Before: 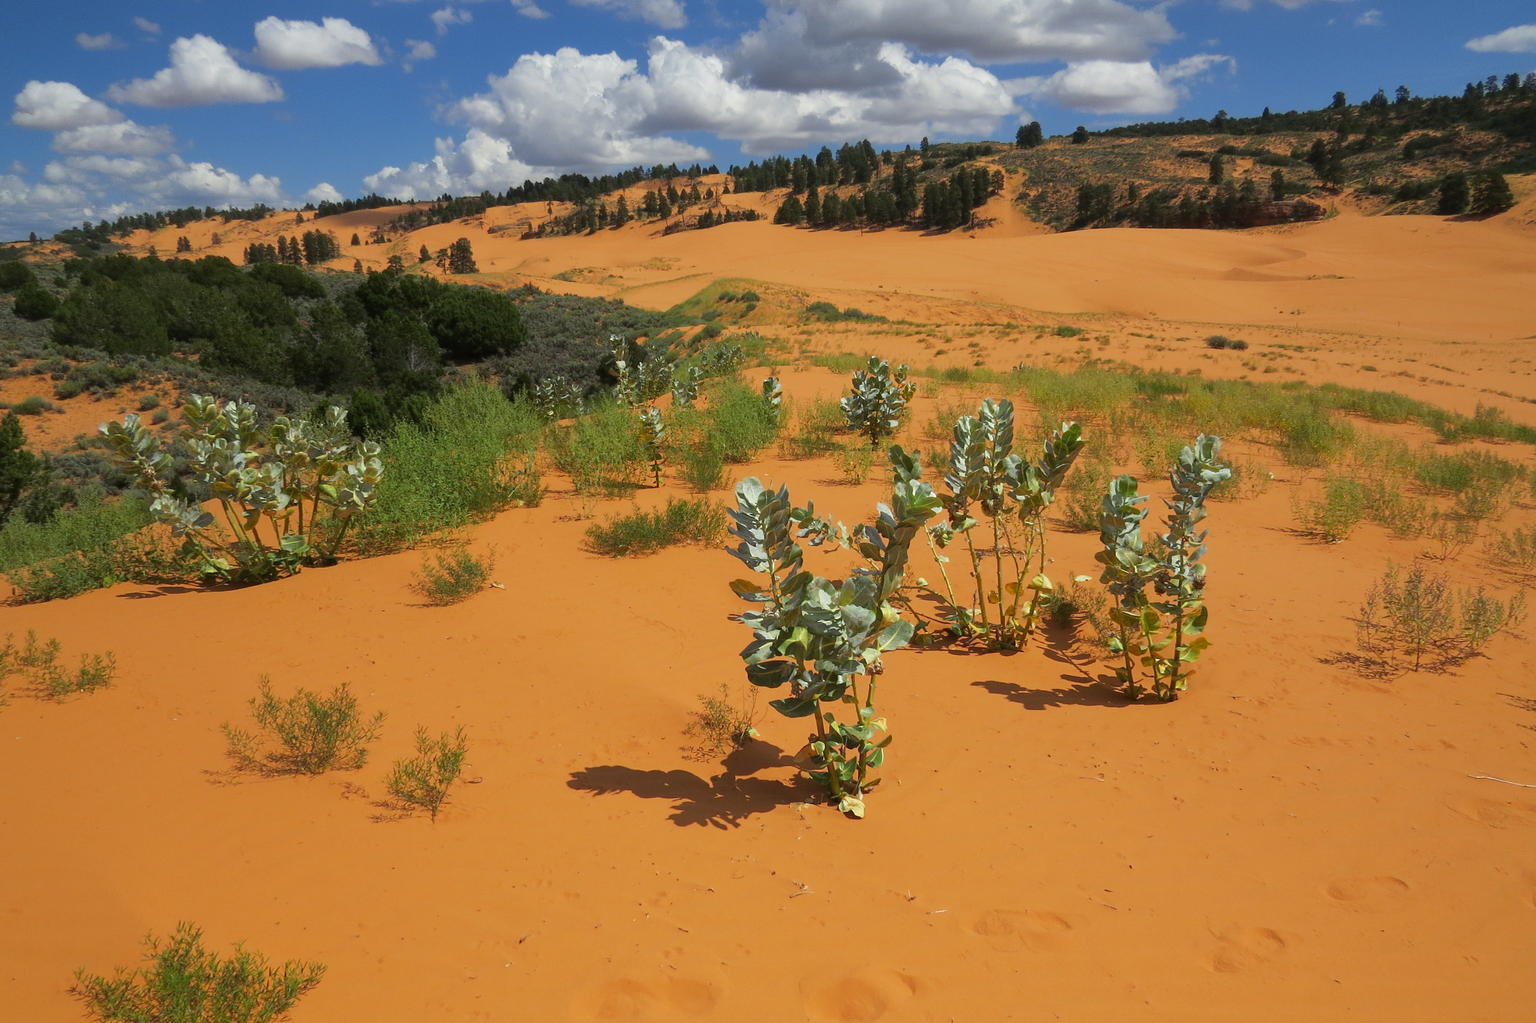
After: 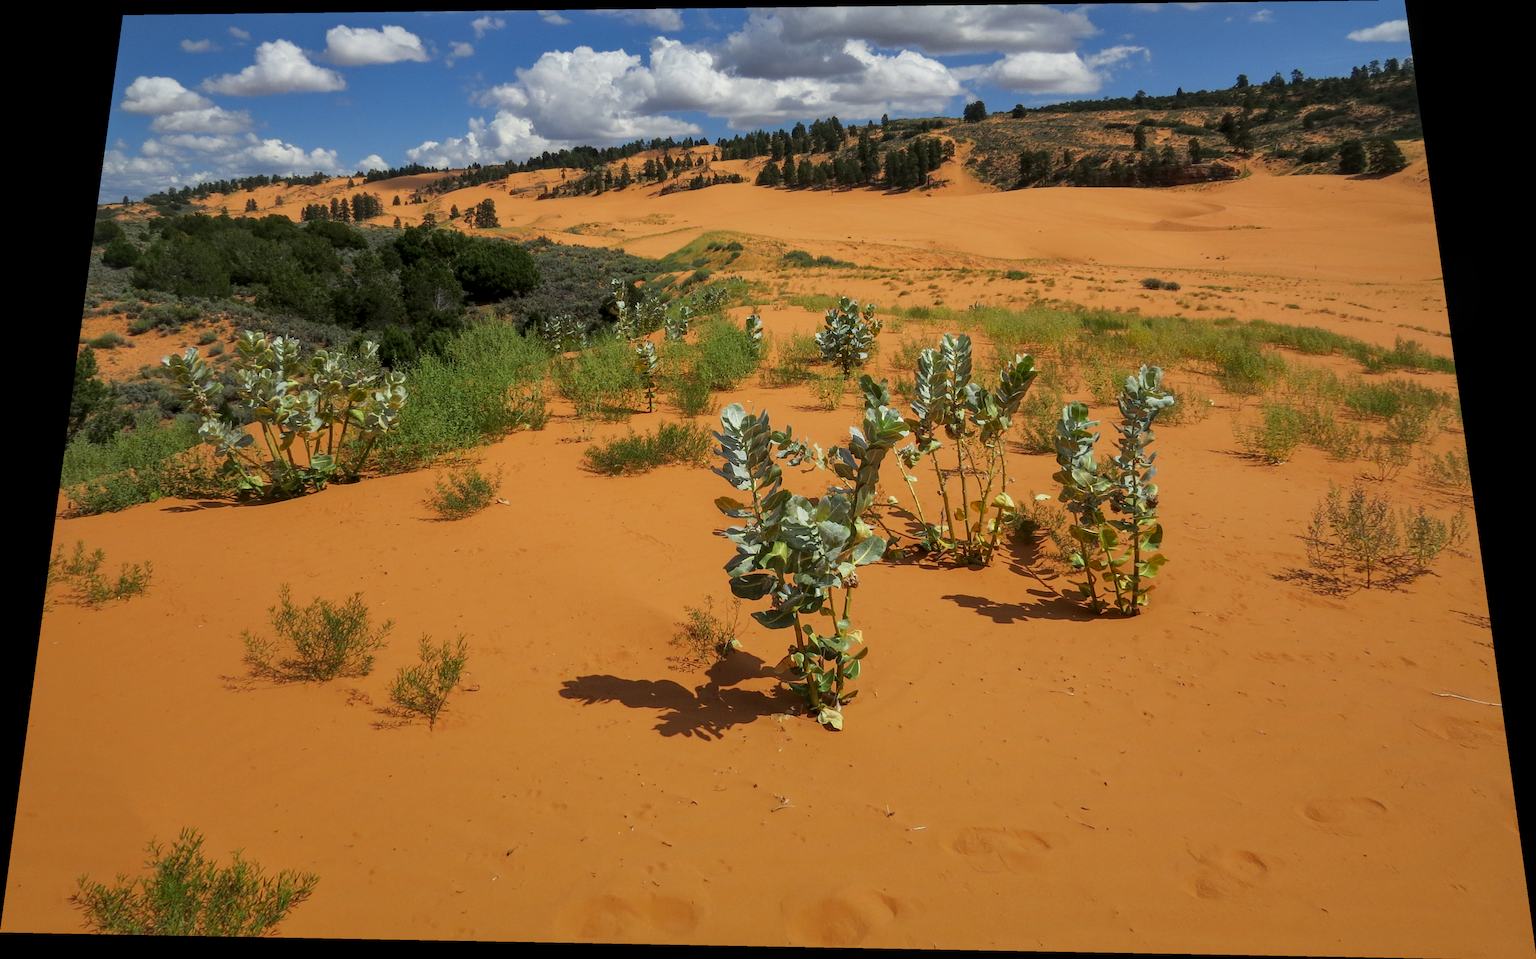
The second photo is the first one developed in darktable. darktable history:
graduated density: rotation -180°, offset 24.95
rotate and perspective: rotation 0.128°, lens shift (vertical) -0.181, lens shift (horizontal) -0.044, shear 0.001, automatic cropping off
local contrast: on, module defaults
